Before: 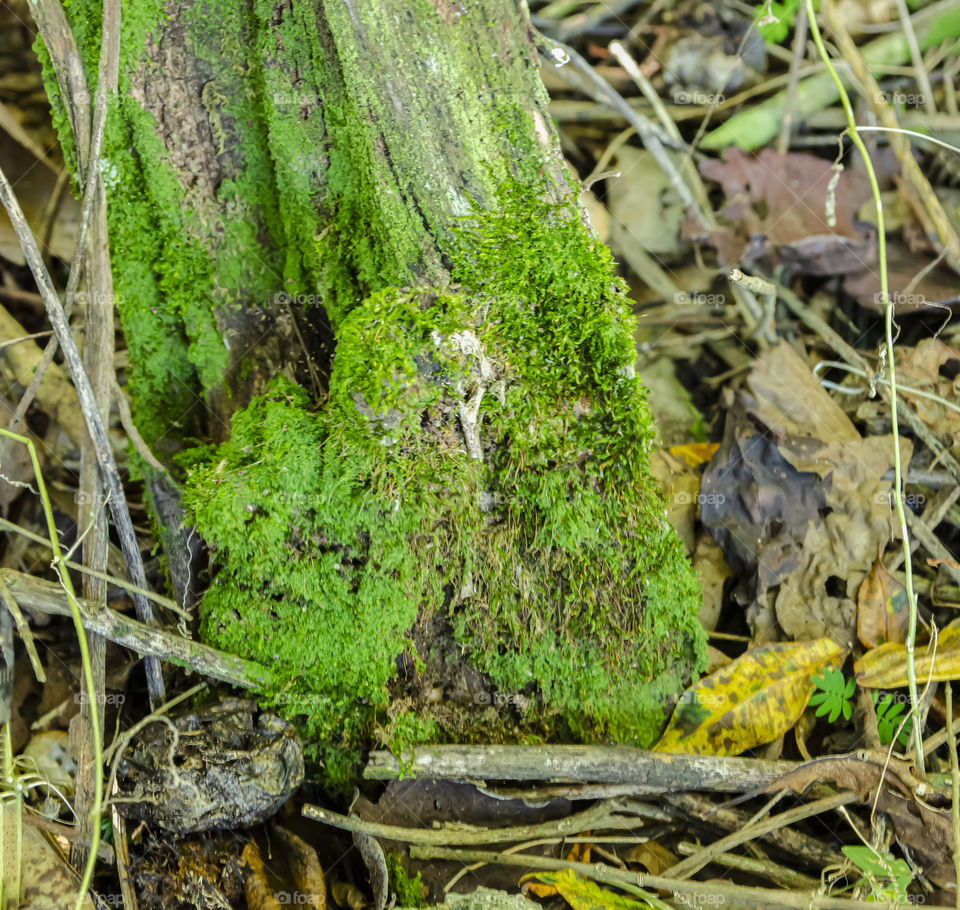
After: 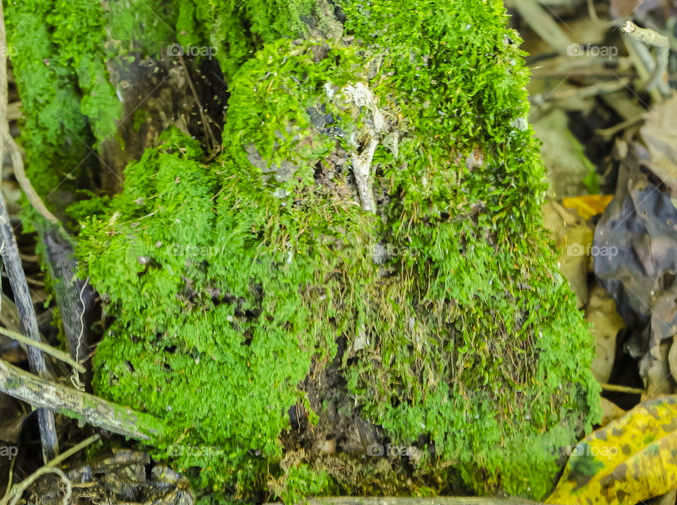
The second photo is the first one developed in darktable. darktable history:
crop: left 11.172%, top 27.258%, right 18.306%, bottom 17.242%
contrast brightness saturation: contrast 0.03, brightness 0.055, saturation 0.135
